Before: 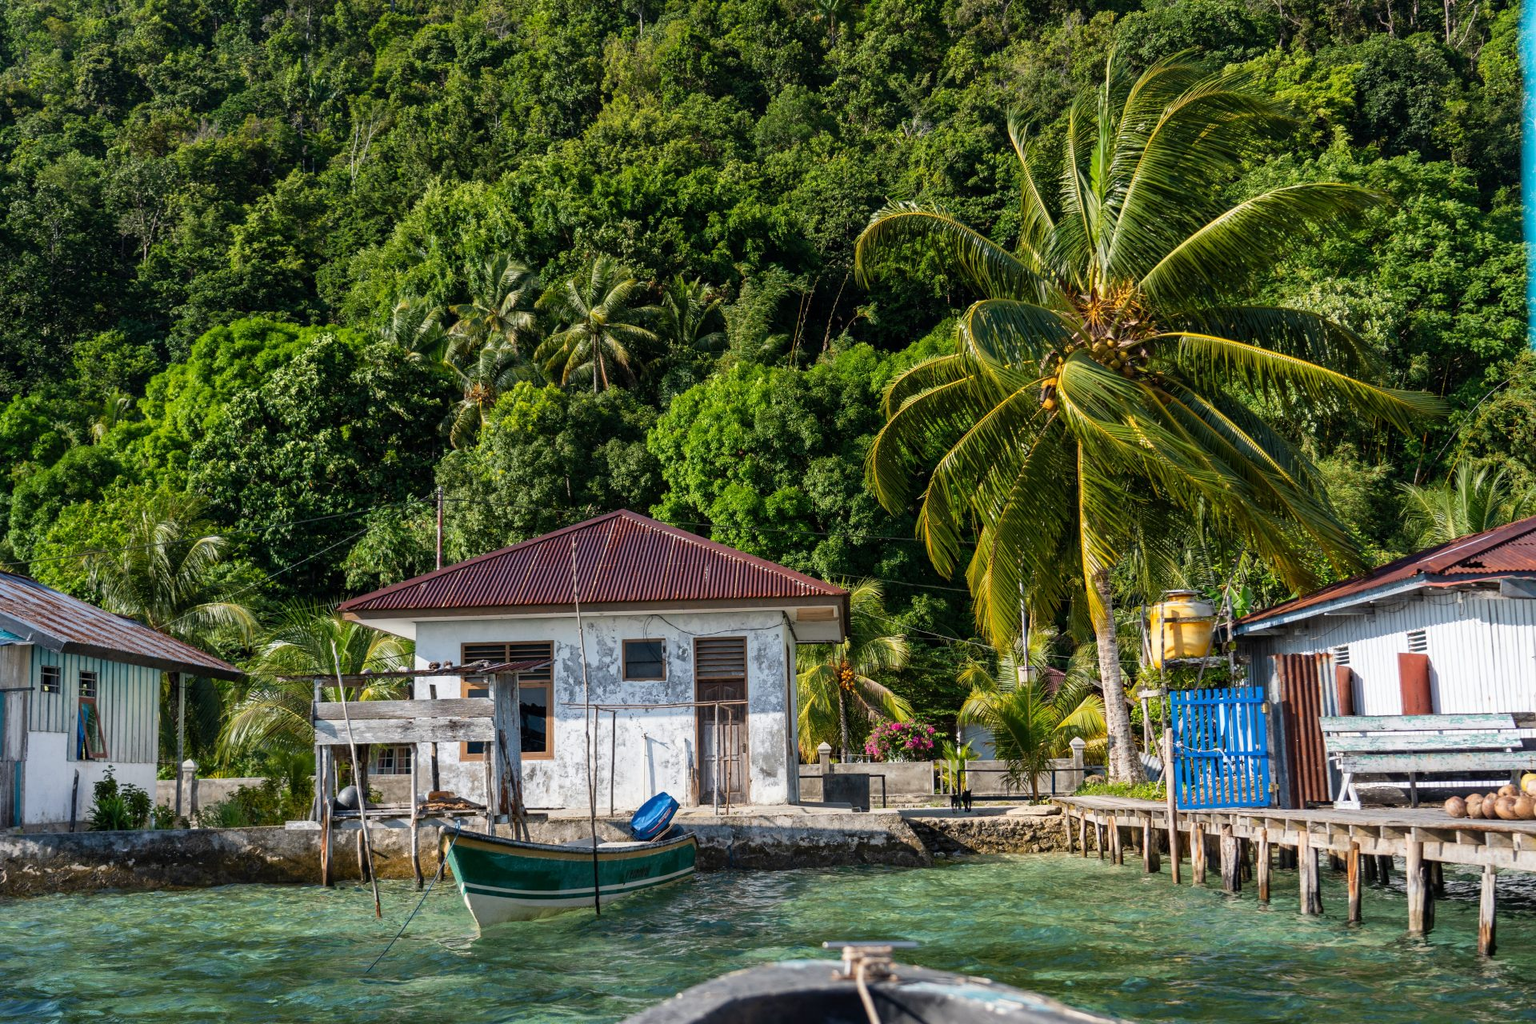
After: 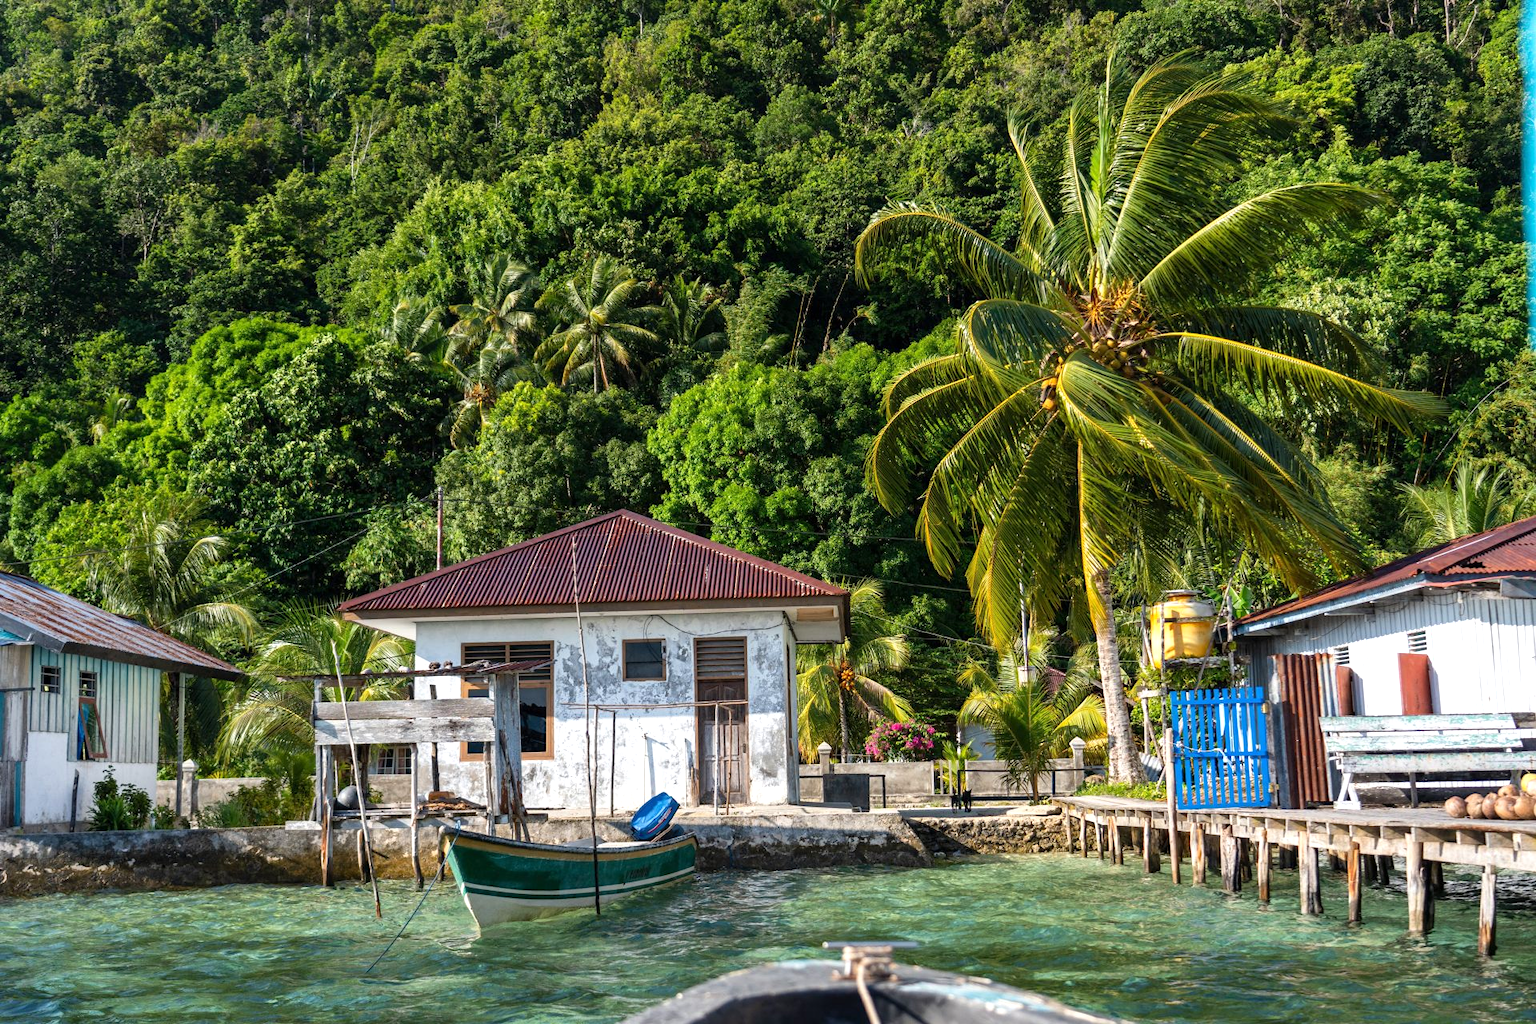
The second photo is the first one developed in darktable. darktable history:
exposure: exposure 0.4 EV, compensate highlight preservation false
